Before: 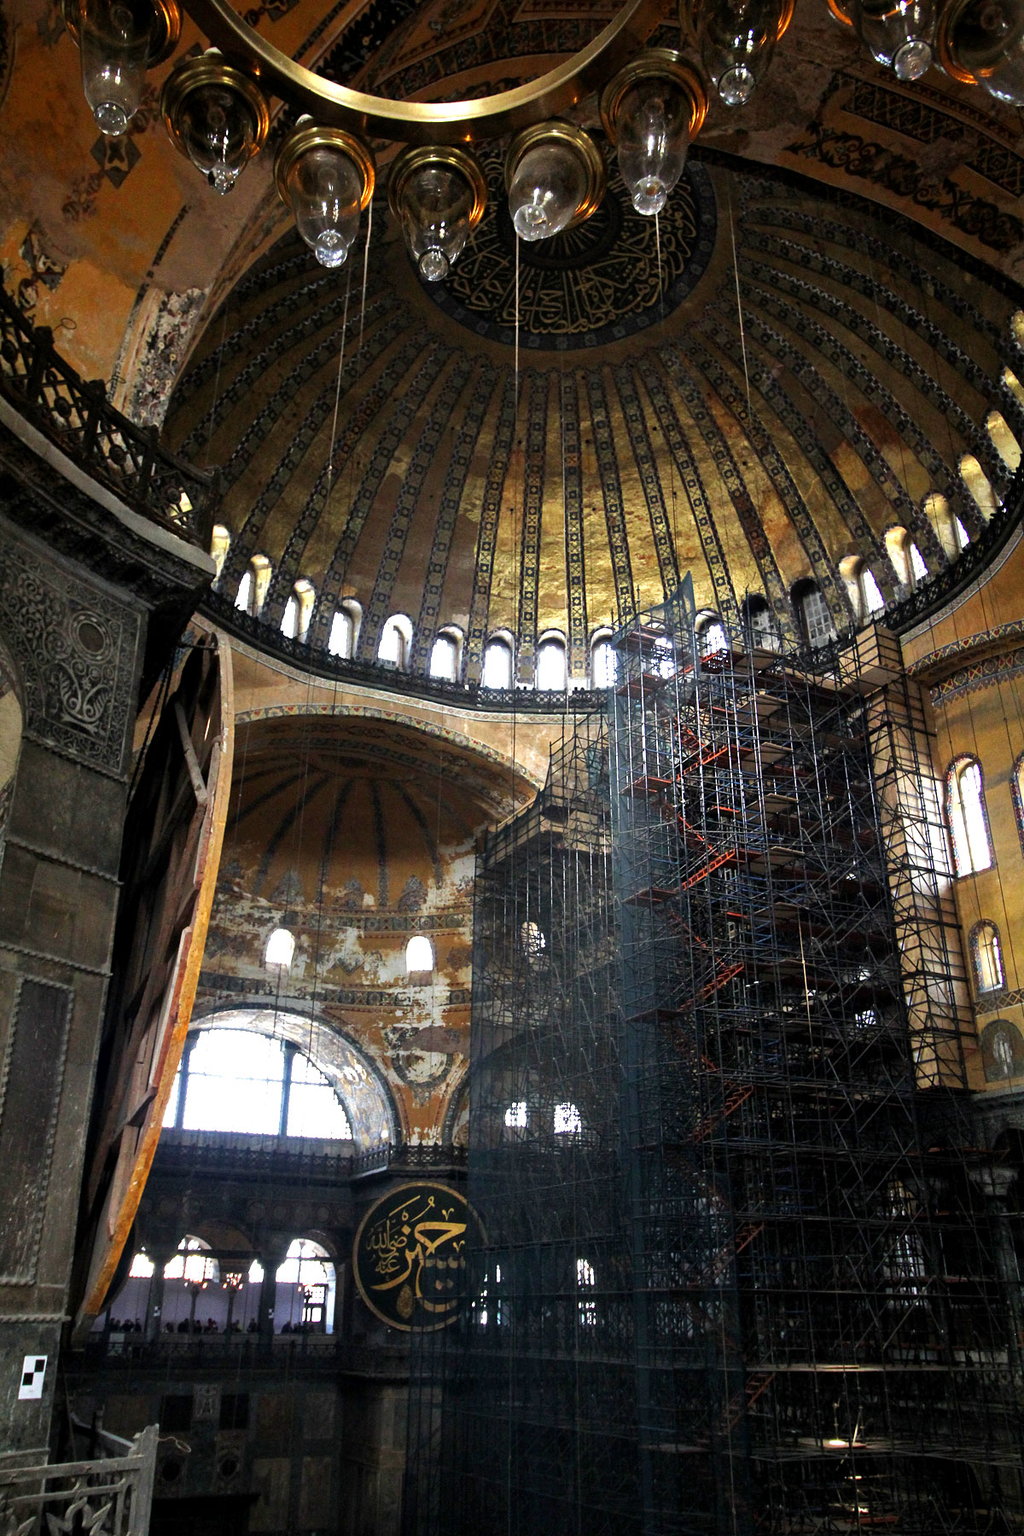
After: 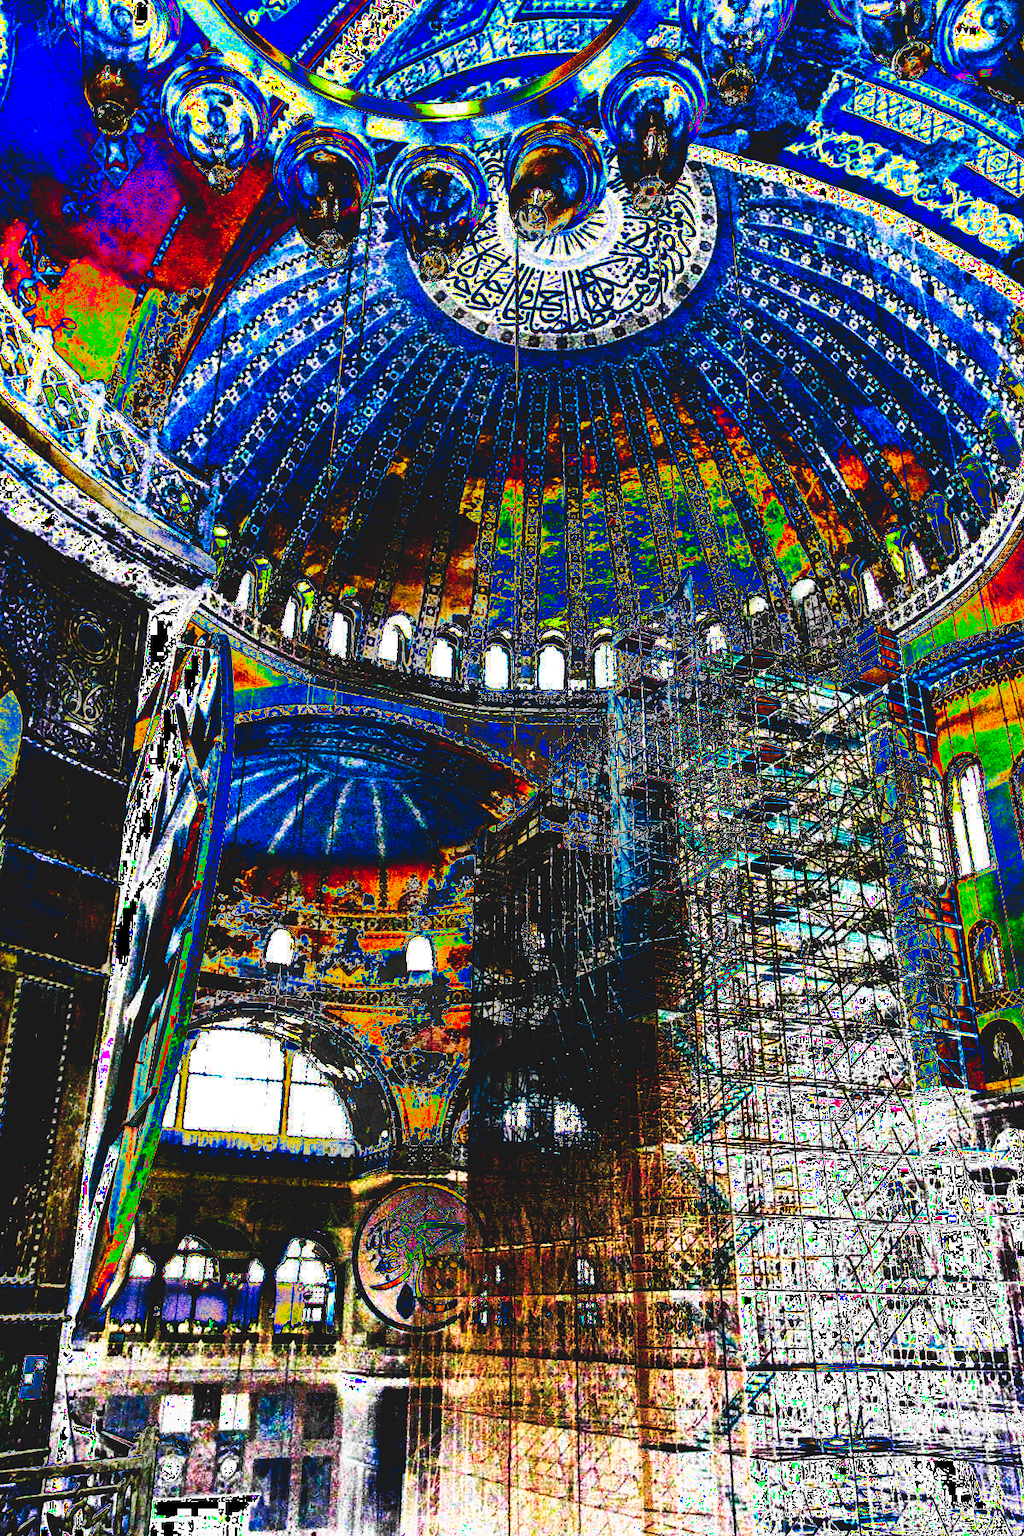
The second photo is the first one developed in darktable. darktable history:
tone curve: curves: ch0 [(0, 0) (0.003, 0.99) (0.011, 0.983) (0.025, 0.934) (0.044, 0.719) (0.069, 0.382) (0.1, 0.204) (0.136, 0.093) (0.177, 0.094) (0.224, 0.093) (0.277, 0.098) (0.335, 0.214) (0.399, 0.616) (0.468, 0.827) (0.543, 0.464) (0.623, 0.145) (0.709, 0.127) (0.801, 0.187) (0.898, 0.203) (1, 1)], preserve colors none
color balance: output saturation 110%
